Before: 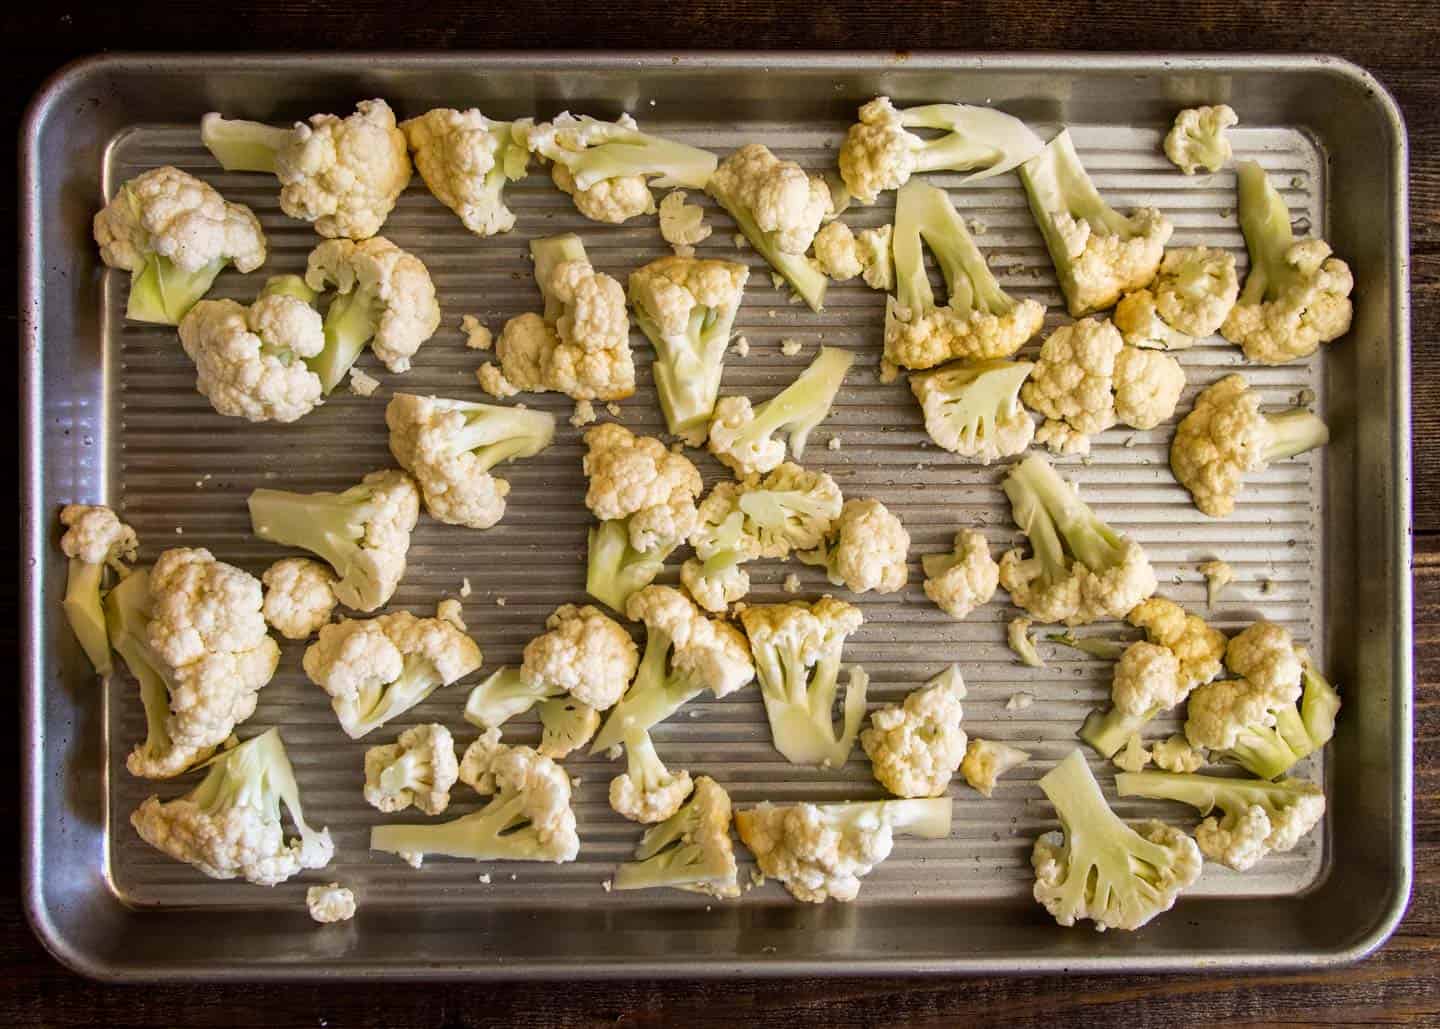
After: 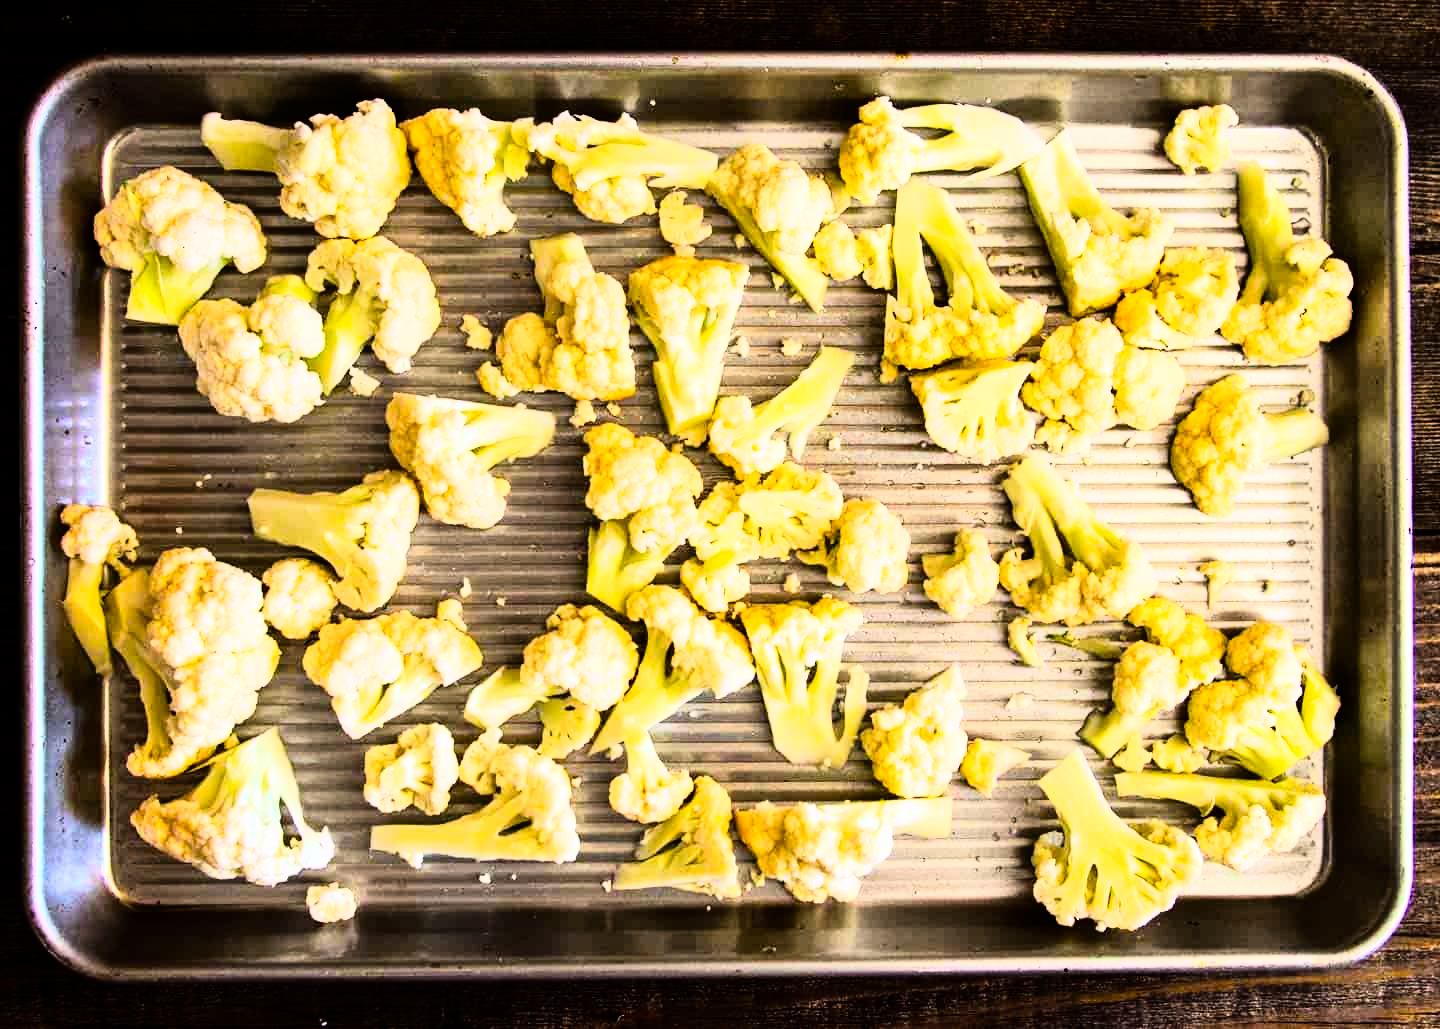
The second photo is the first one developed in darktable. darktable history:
rgb curve: curves: ch0 [(0, 0) (0.21, 0.15) (0.24, 0.21) (0.5, 0.75) (0.75, 0.96) (0.89, 0.99) (1, 1)]; ch1 [(0, 0.02) (0.21, 0.13) (0.25, 0.2) (0.5, 0.67) (0.75, 0.9) (0.89, 0.97) (1, 1)]; ch2 [(0, 0.02) (0.21, 0.13) (0.25, 0.2) (0.5, 0.67) (0.75, 0.9) (0.89, 0.97) (1, 1)], compensate middle gray true
color balance rgb: perceptual saturation grading › global saturation 20%, global vibrance 20%
